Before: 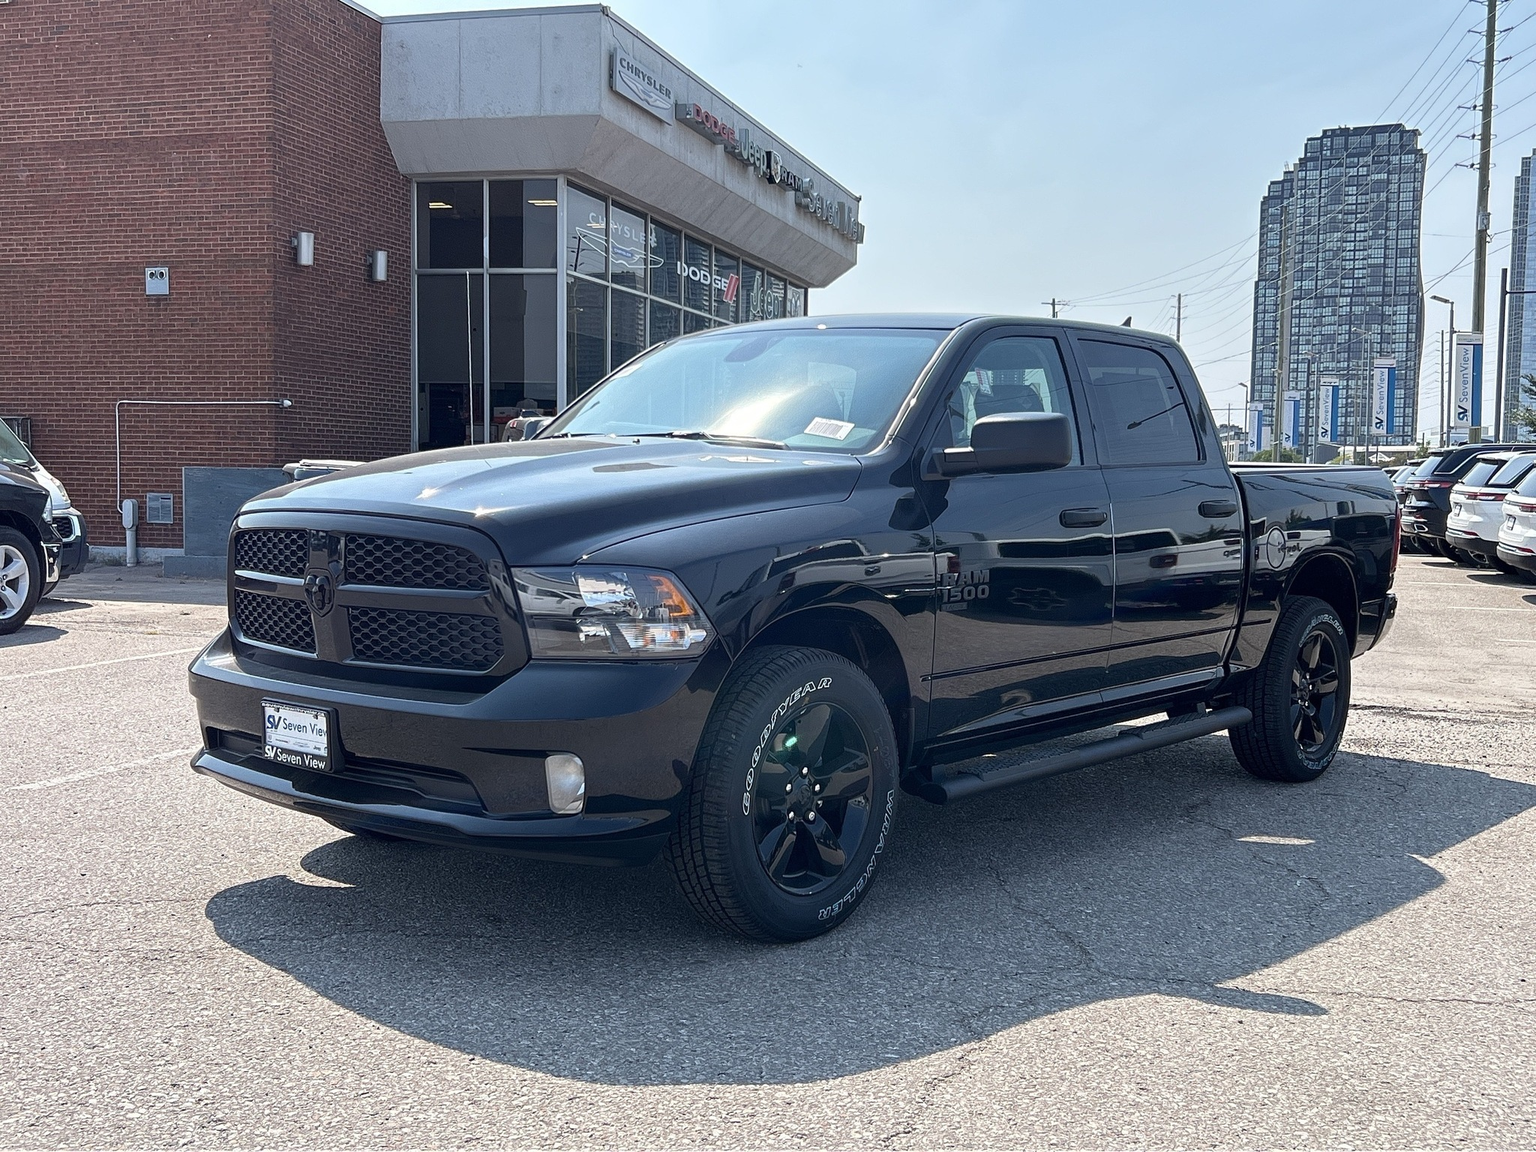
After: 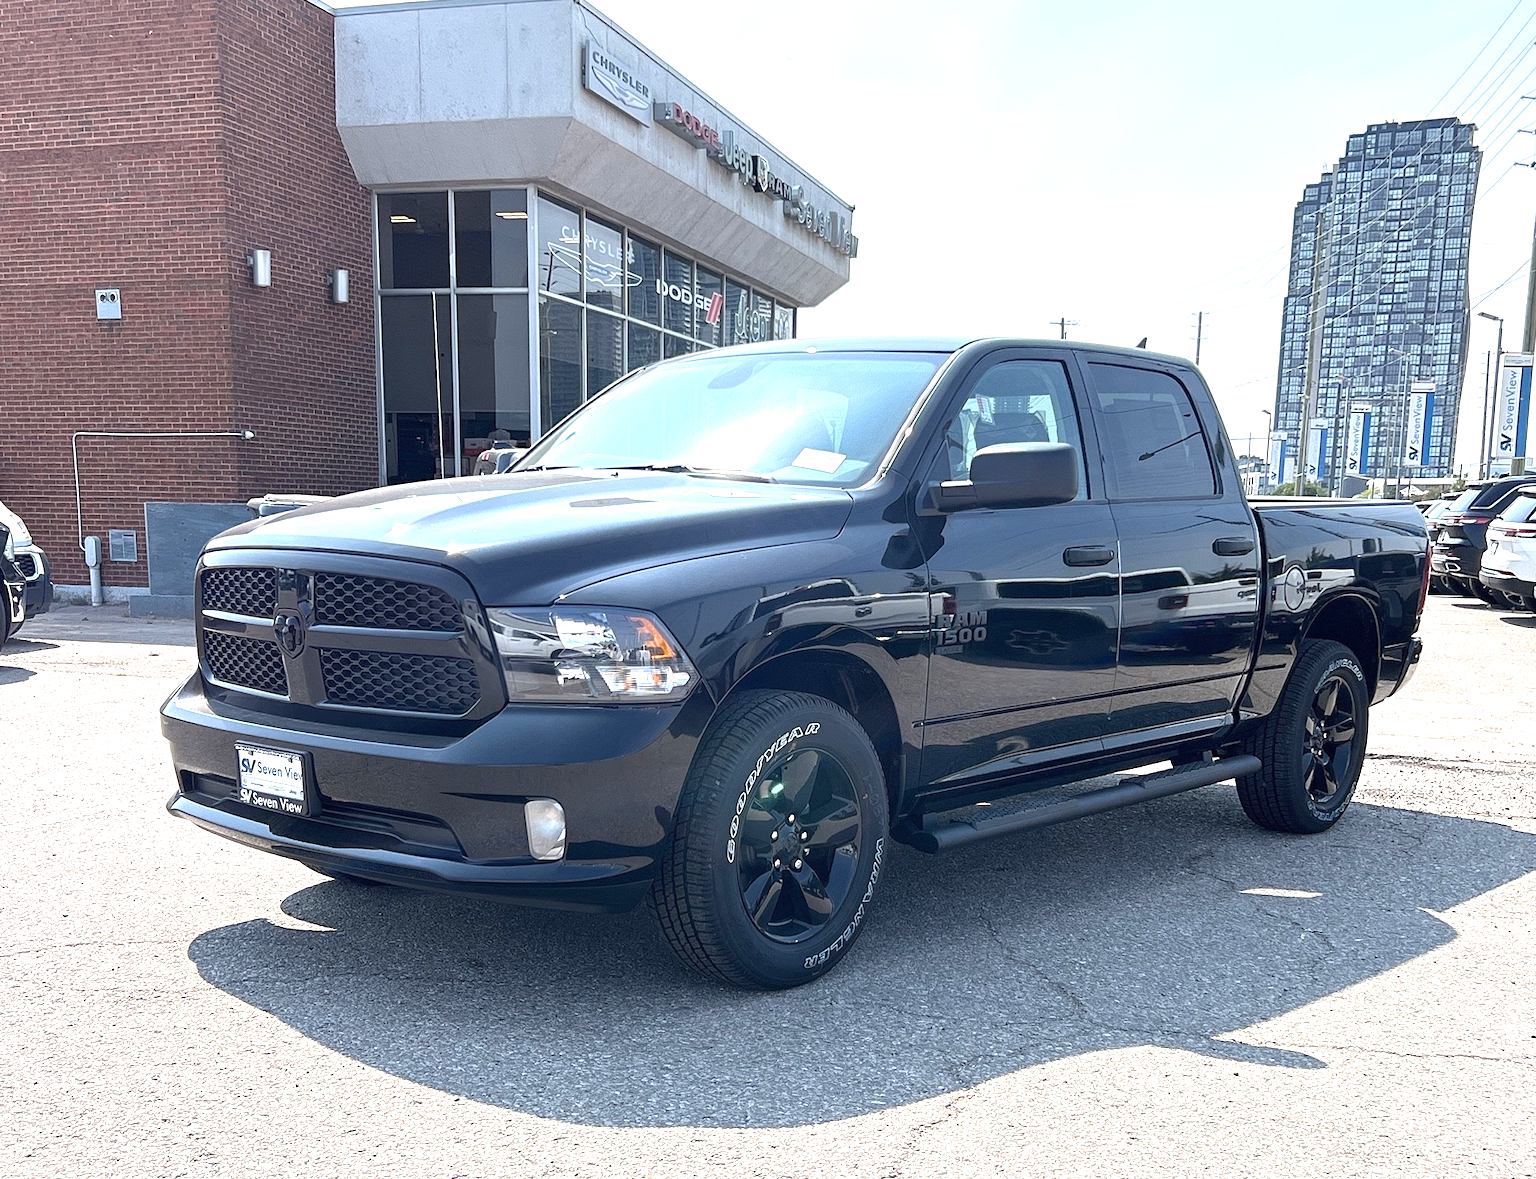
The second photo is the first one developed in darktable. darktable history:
rotate and perspective: rotation 0.074°, lens shift (vertical) 0.096, lens shift (horizontal) -0.041, crop left 0.043, crop right 0.952, crop top 0.024, crop bottom 0.979
exposure: black level correction 0, exposure 0.9 EV, compensate highlight preservation false
